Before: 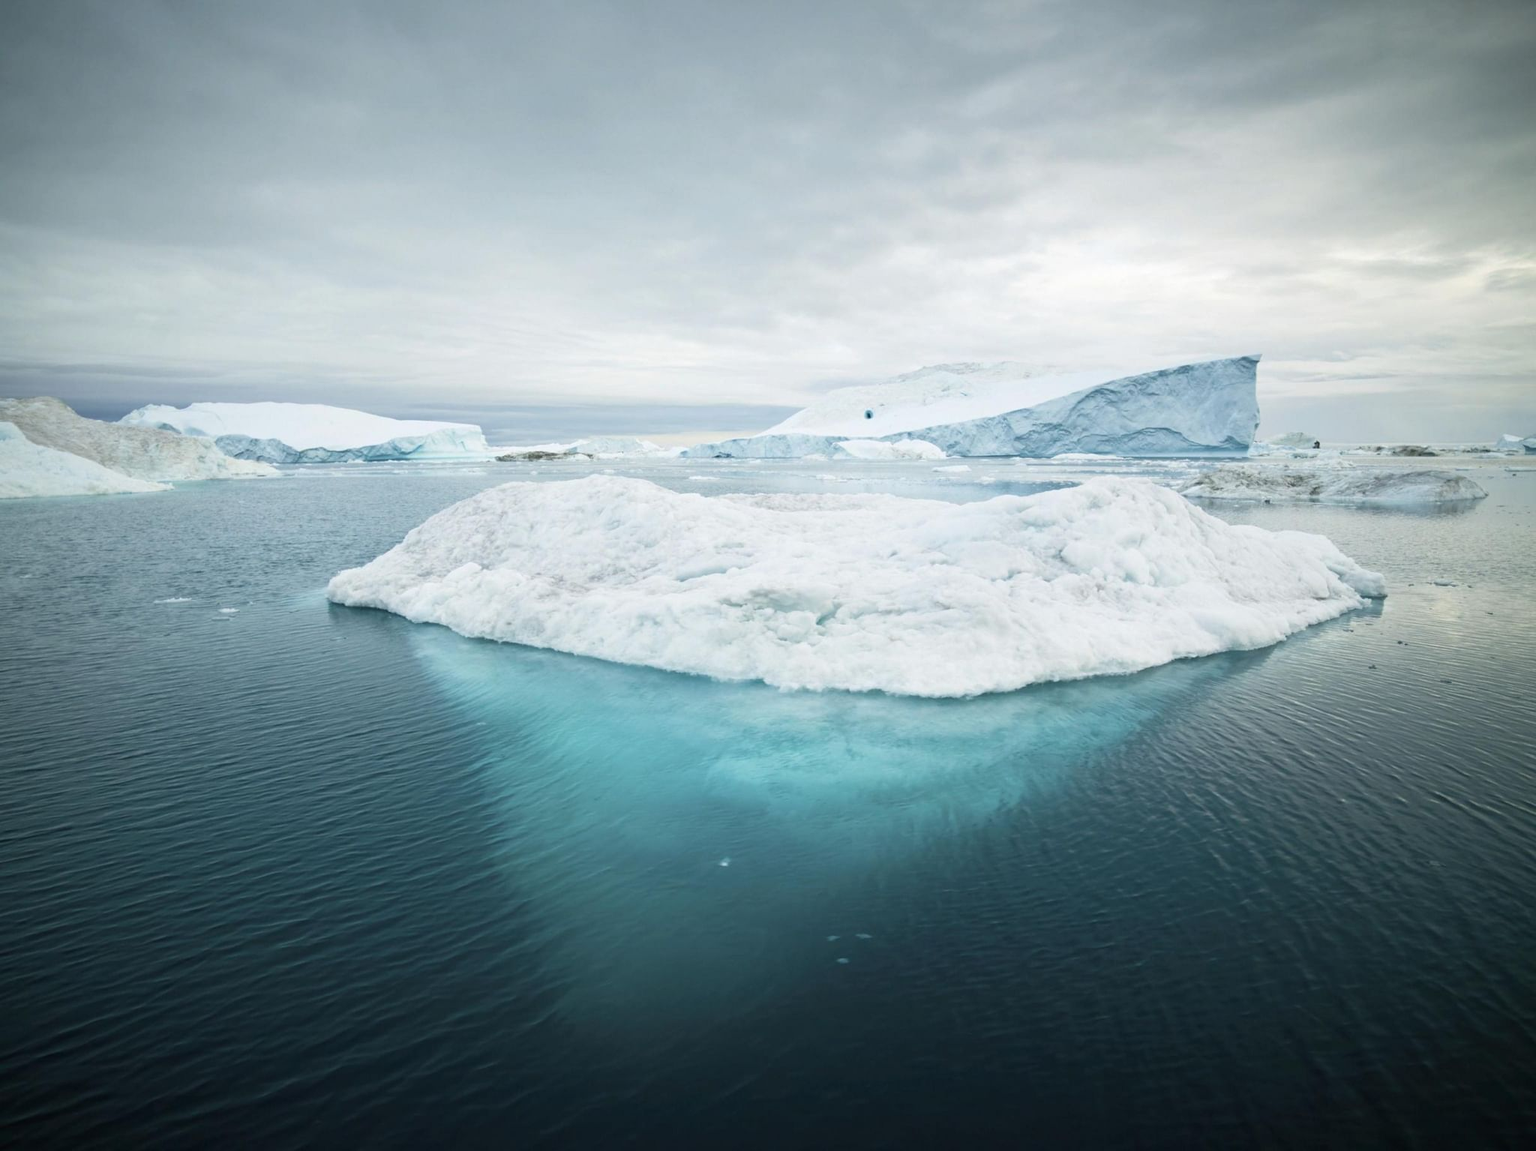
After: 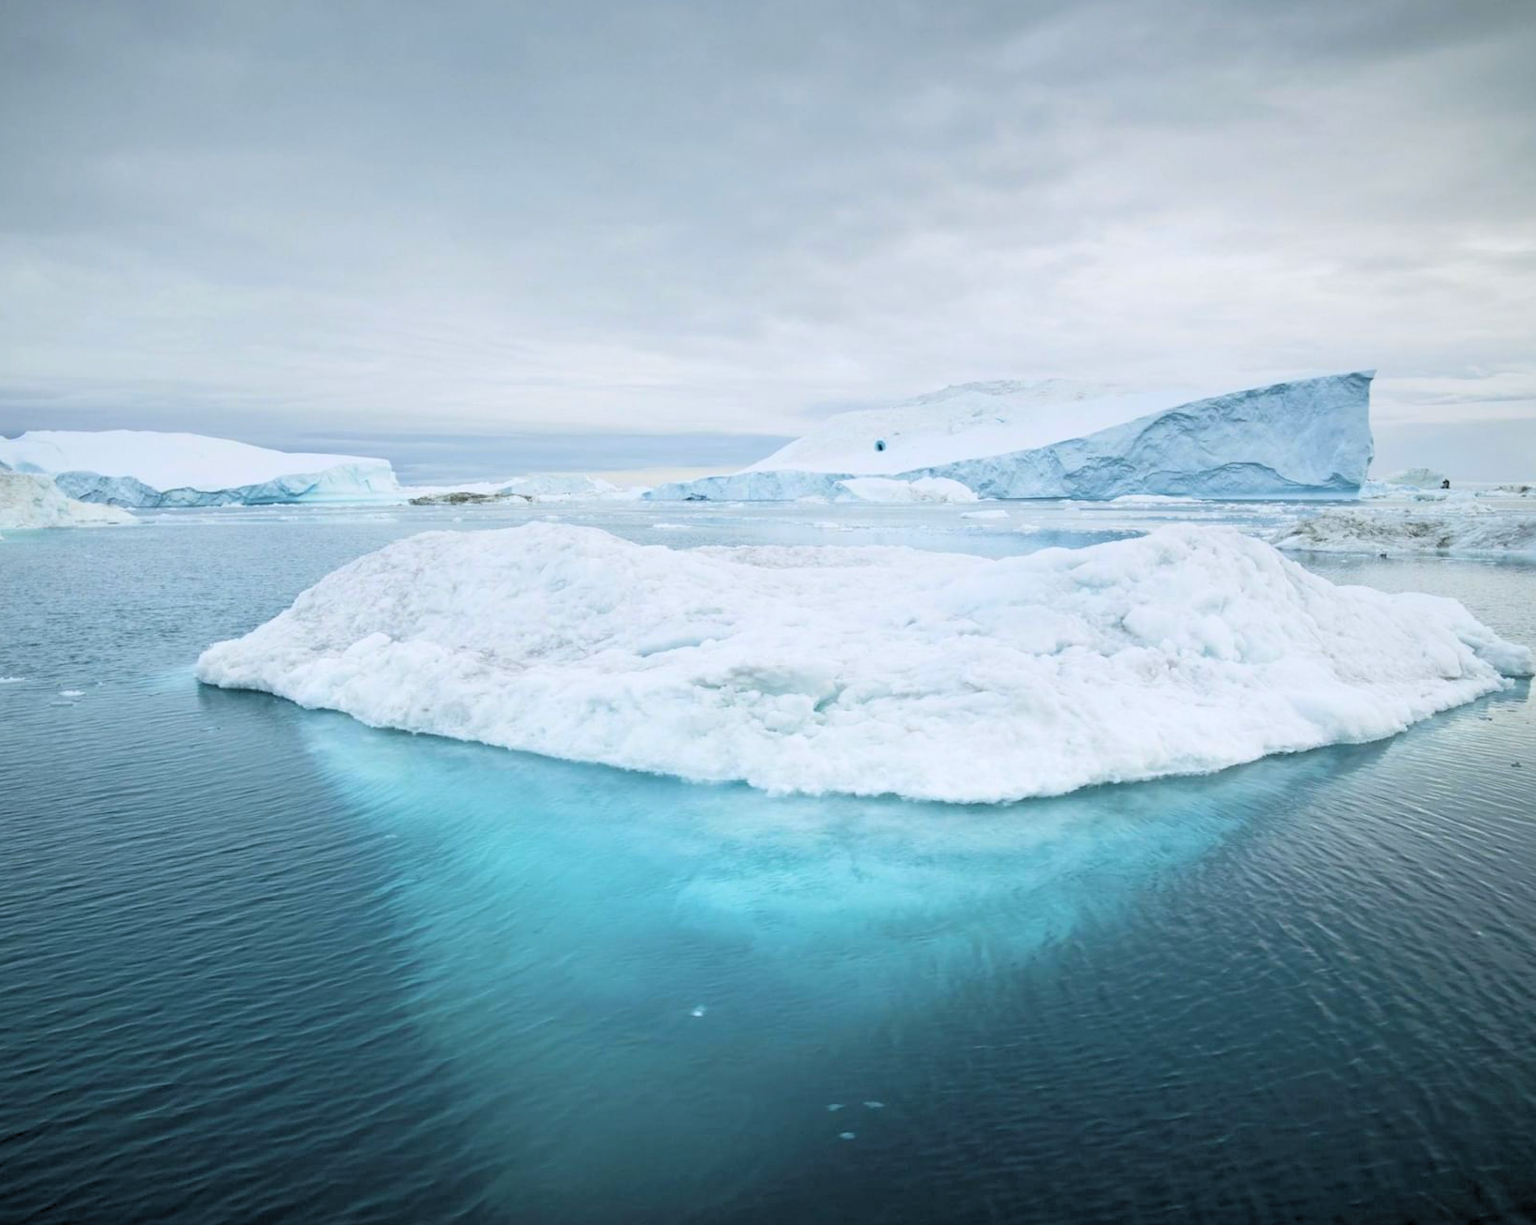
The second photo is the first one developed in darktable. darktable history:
crop: left 11.225%, top 5.381%, right 9.565%, bottom 10.314%
graduated density: rotation -0.352°, offset 57.64
white balance: red 0.983, blue 1.036
rgb levels: levels [[0.01, 0.419, 0.839], [0, 0.5, 1], [0, 0.5, 1]]
contrast brightness saturation: contrast 0.07, brightness 0.08, saturation 0.18
